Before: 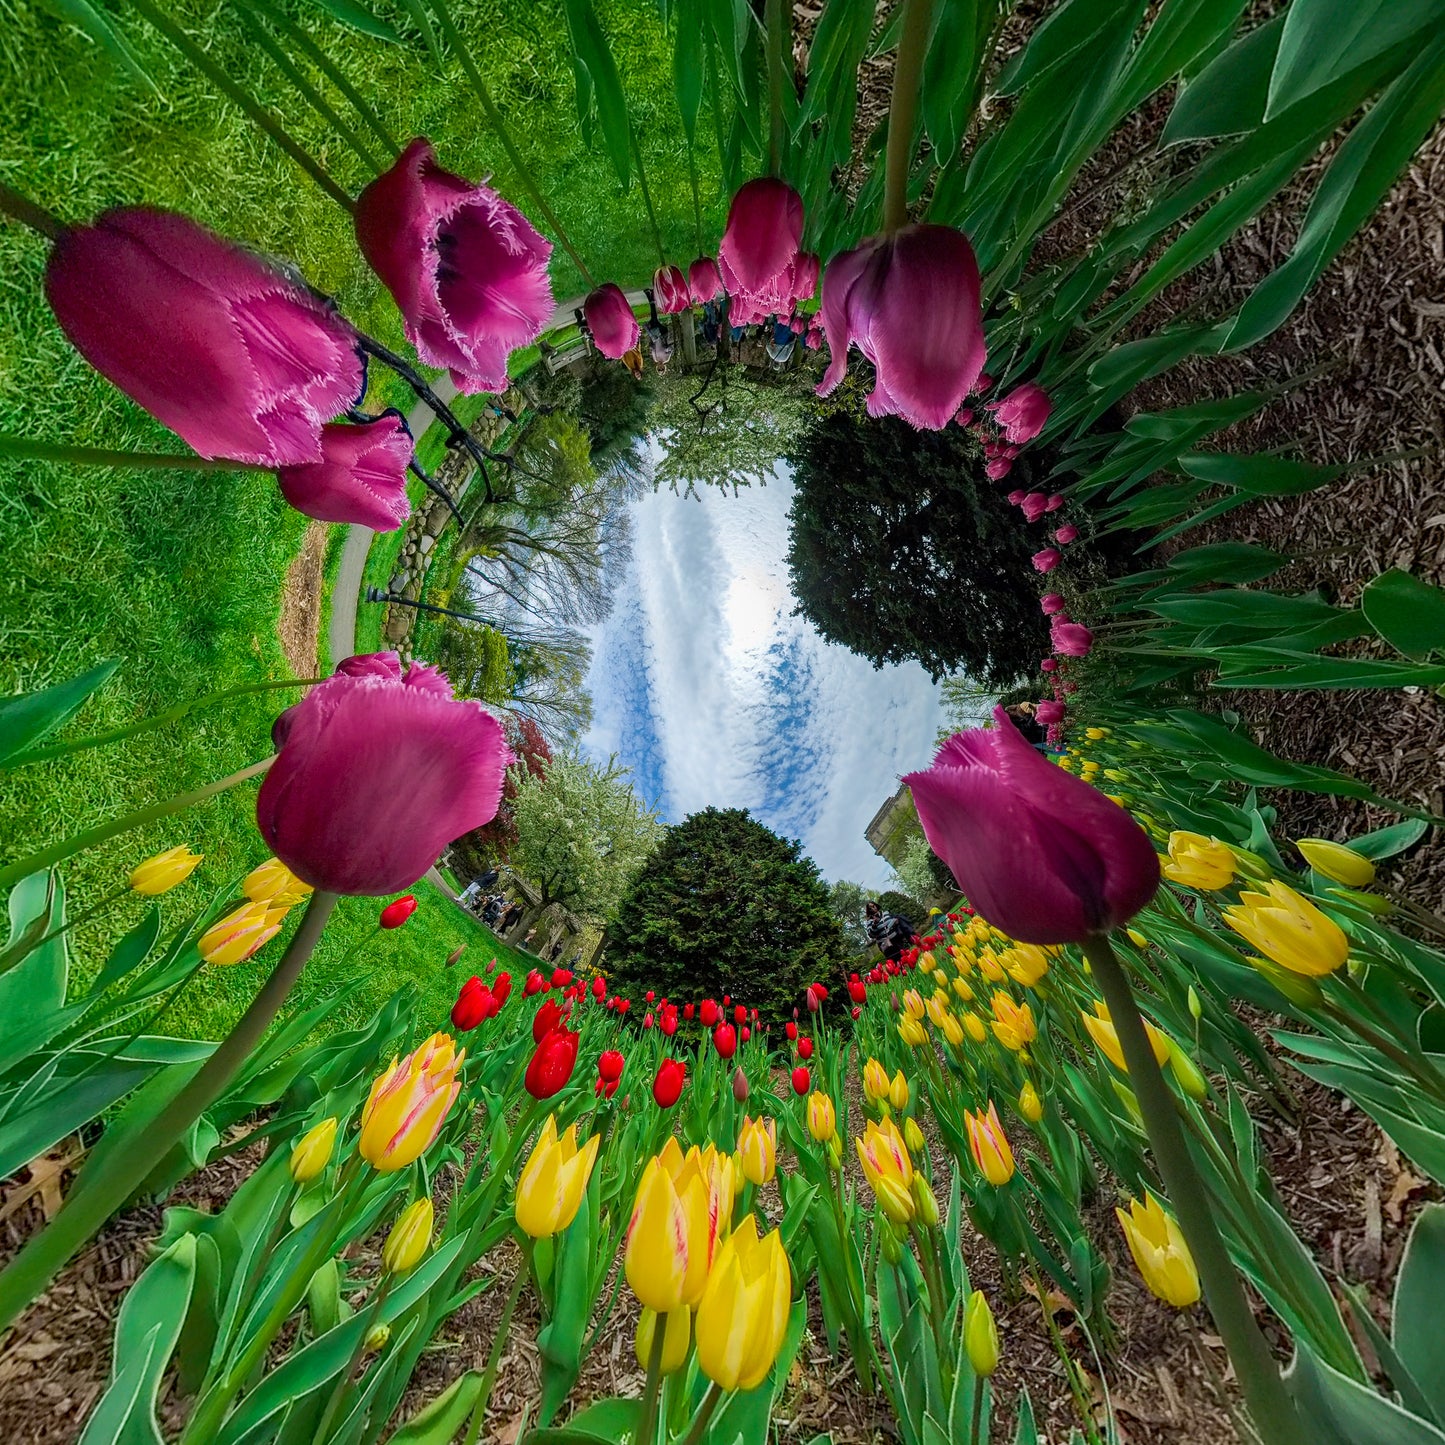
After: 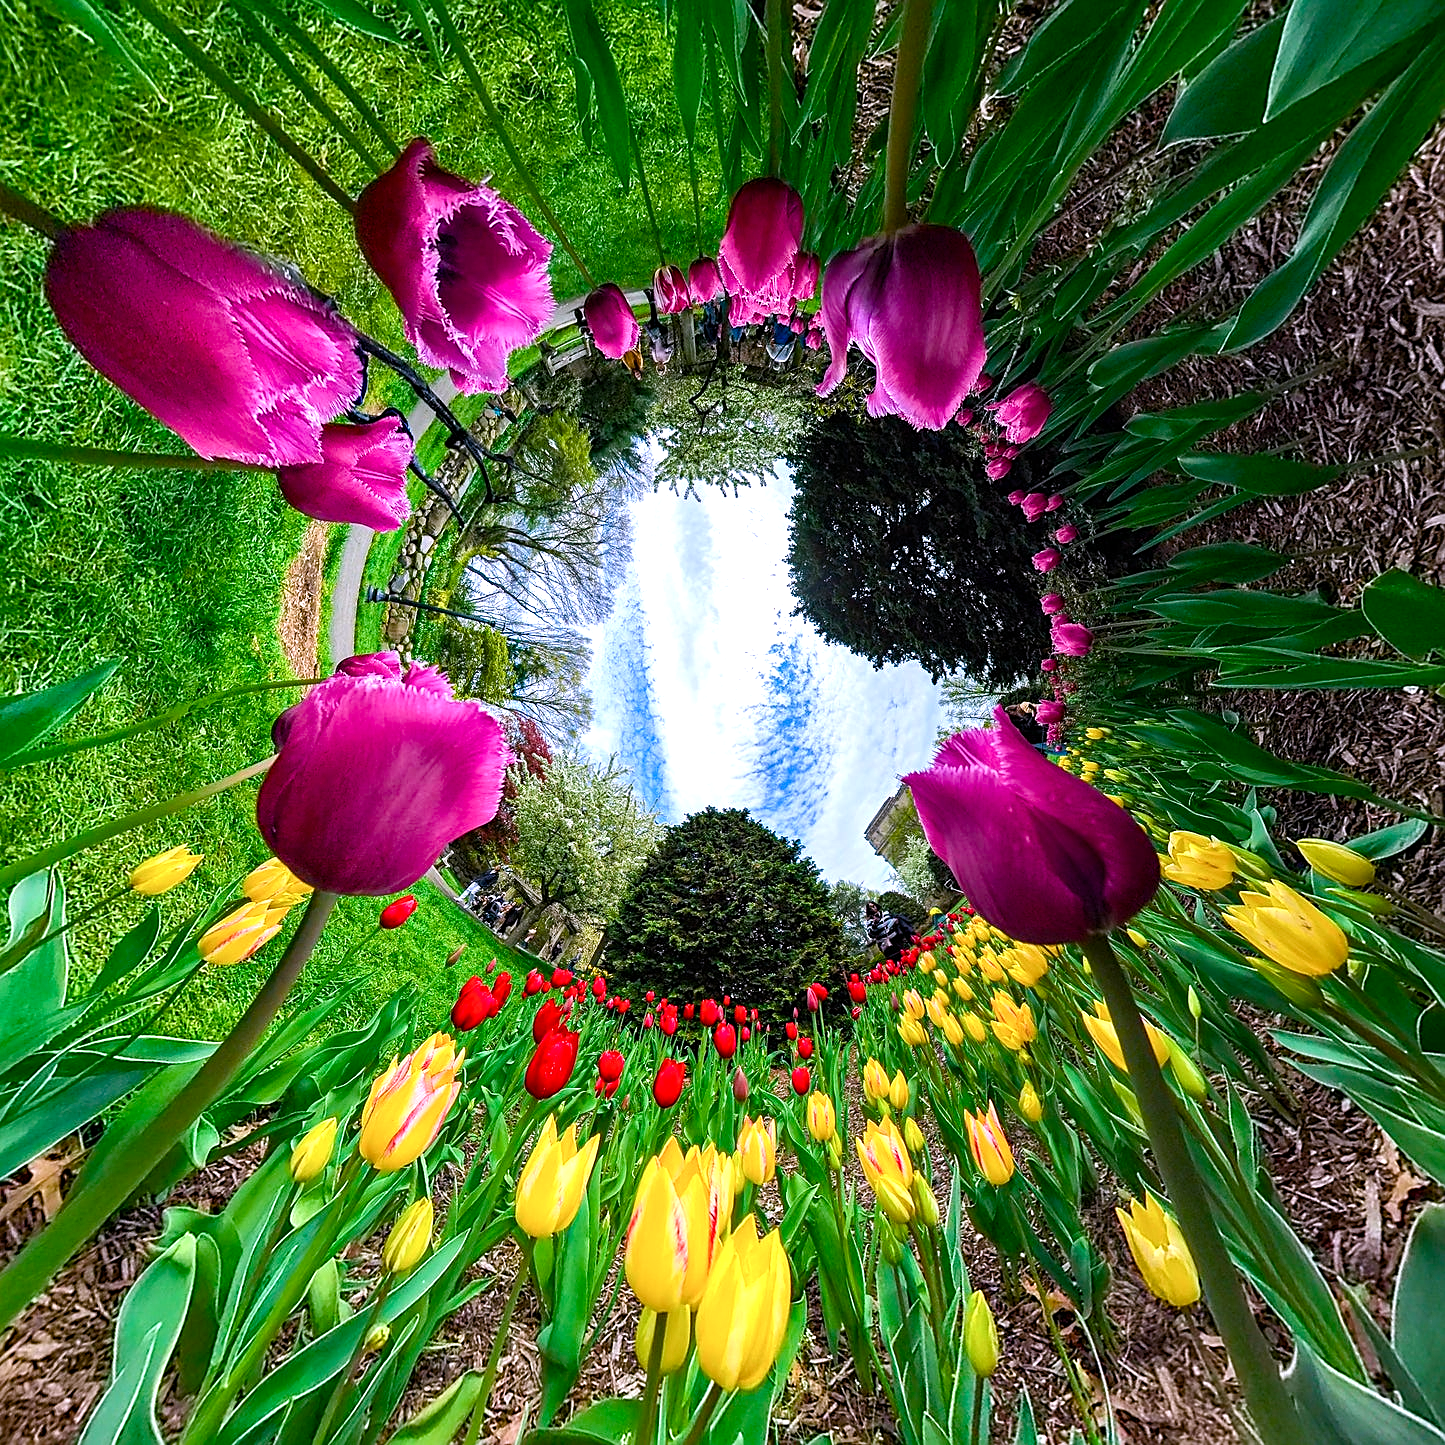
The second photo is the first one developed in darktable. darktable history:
exposure: exposure 0.376 EV, compensate highlight preservation false
sharpen: on, module defaults
color balance rgb: perceptual saturation grading › global saturation 20%, perceptual saturation grading › highlights -25%, perceptual saturation grading › shadows 25%
white balance: red 1.042, blue 1.17
tone equalizer: -8 EV -0.417 EV, -7 EV -0.389 EV, -6 EV -0.333 EV, -5 EV -0.222 EV, -3 EV 0.222 EV, -2 EV 0.333 EV, -1 EV 0.389 EV, +0 EV 0.417 EV, edges refinement/feathering 500, mask exposure compensation -1.25 EV, preserve details no
